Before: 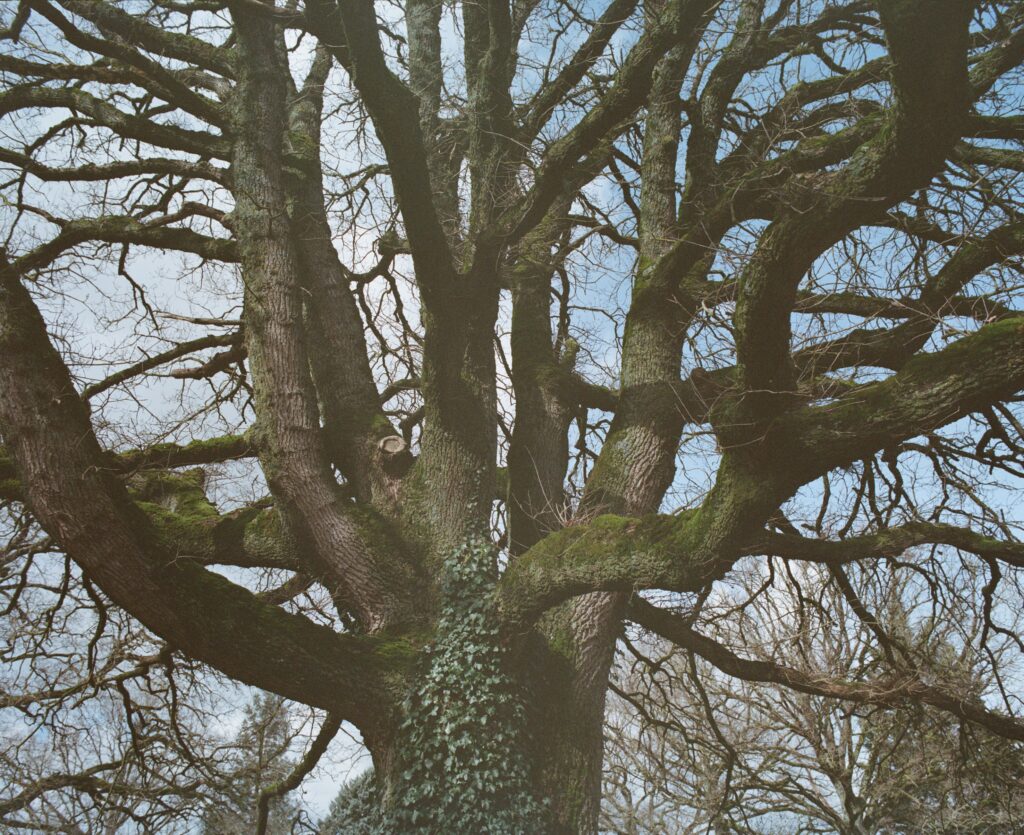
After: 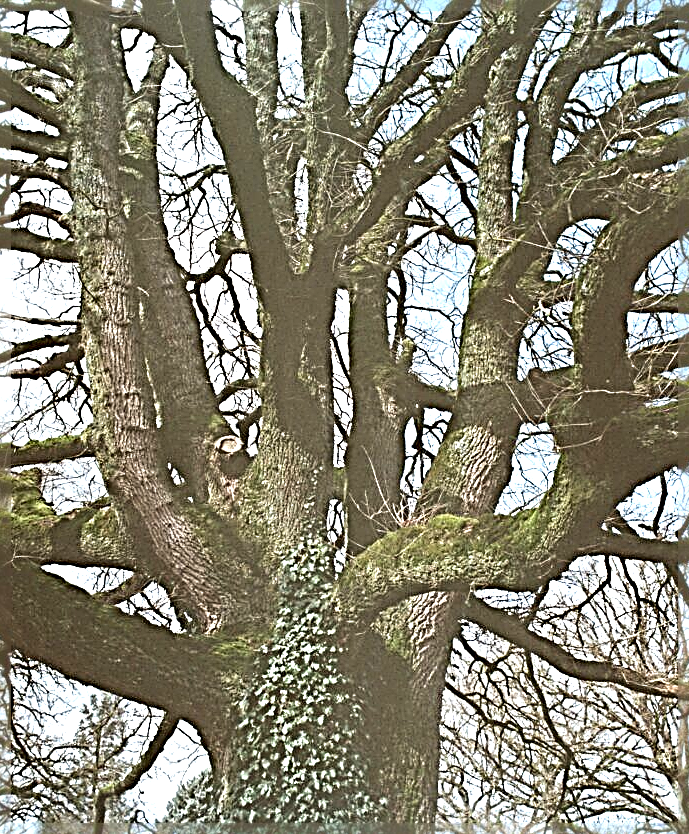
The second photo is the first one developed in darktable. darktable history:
exposure: black level correction 0, exposure 1.107 EV, compensate highlight preservation false
crop and rotate: left 15.949%, right 16.726%
sharpen: radius 4.013, amount 1.994
